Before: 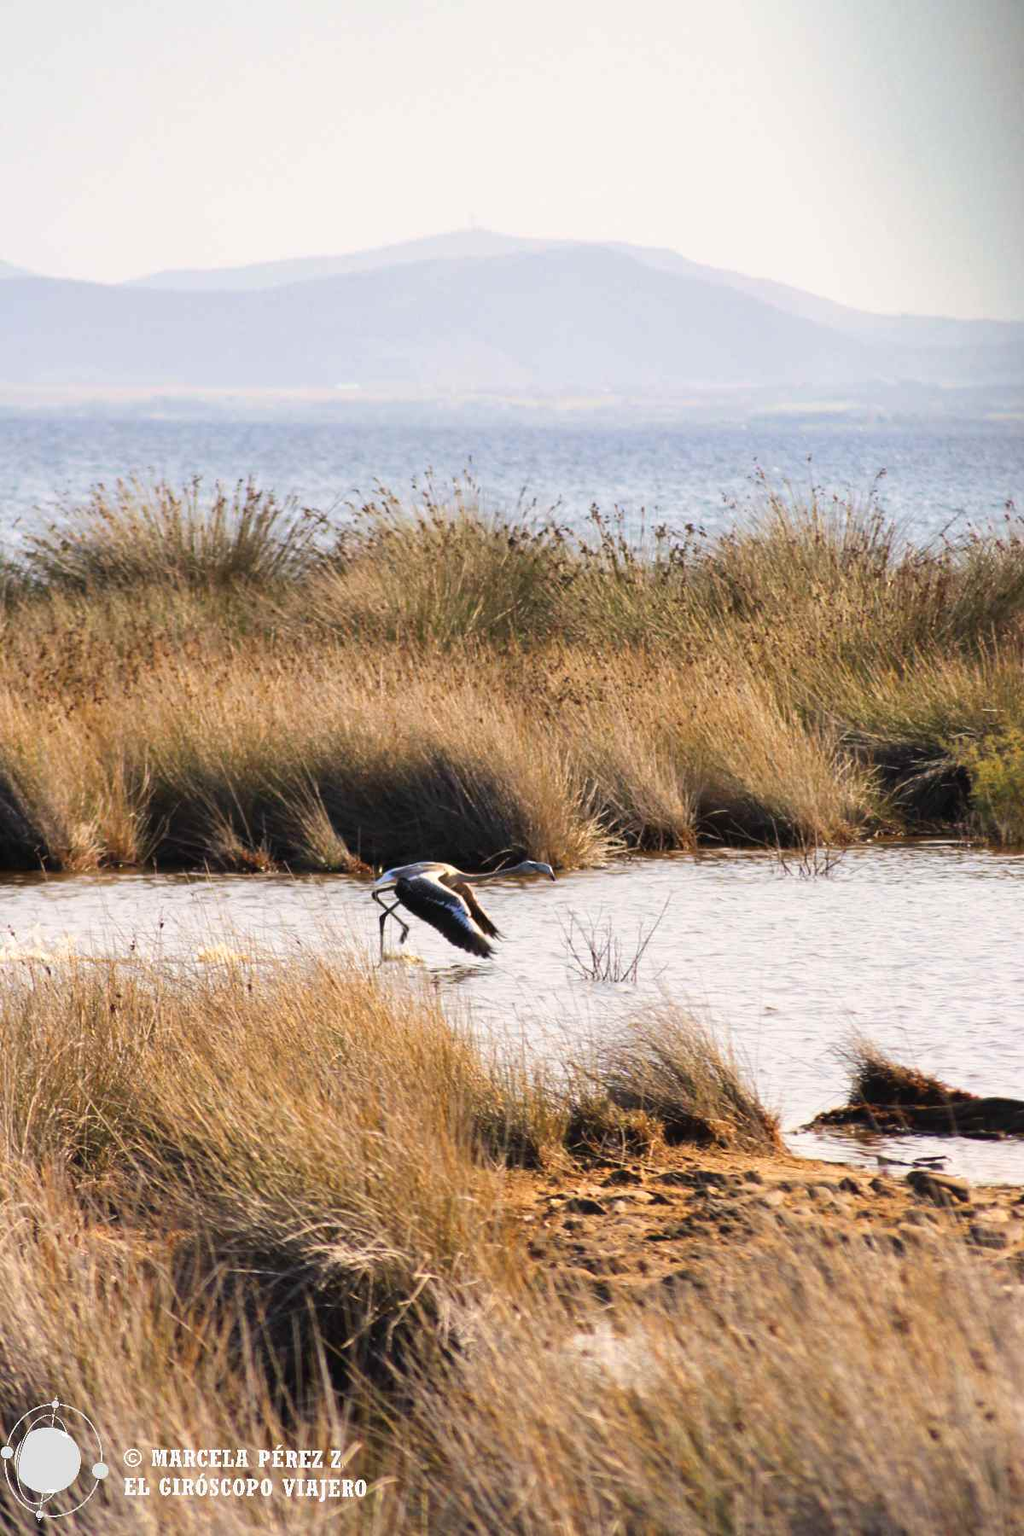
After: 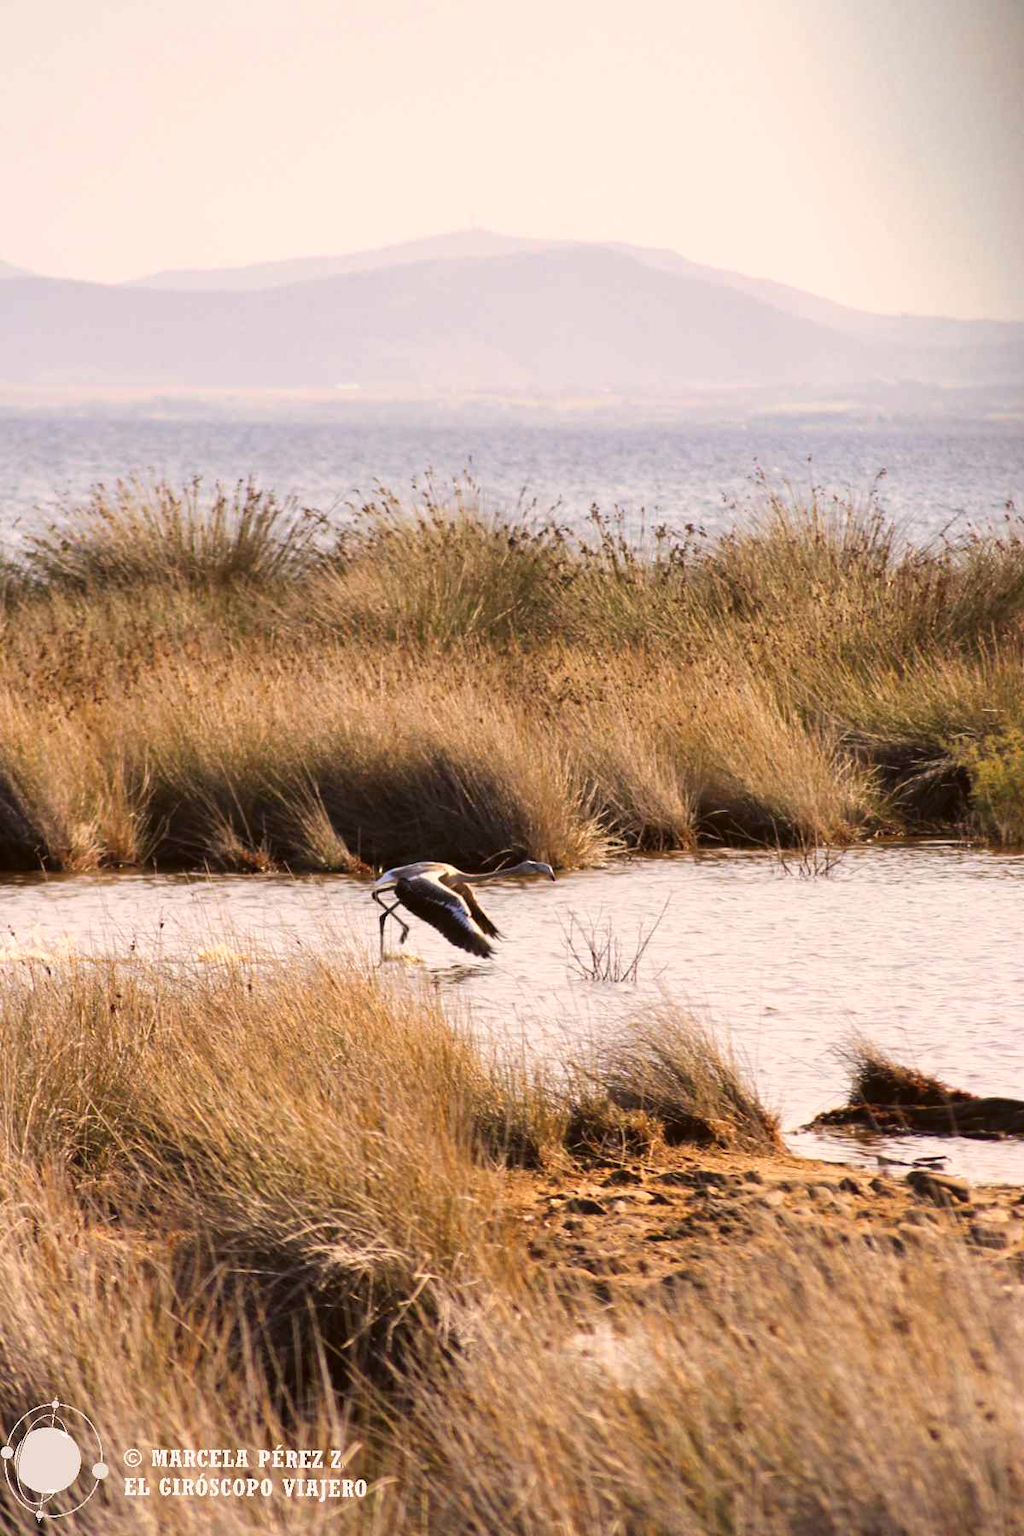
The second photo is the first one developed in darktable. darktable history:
color correction: highlights a* 6.22, highlights b* 7.41, shadows a* 5.31, shadows b* 7.27, saturation 0.909
